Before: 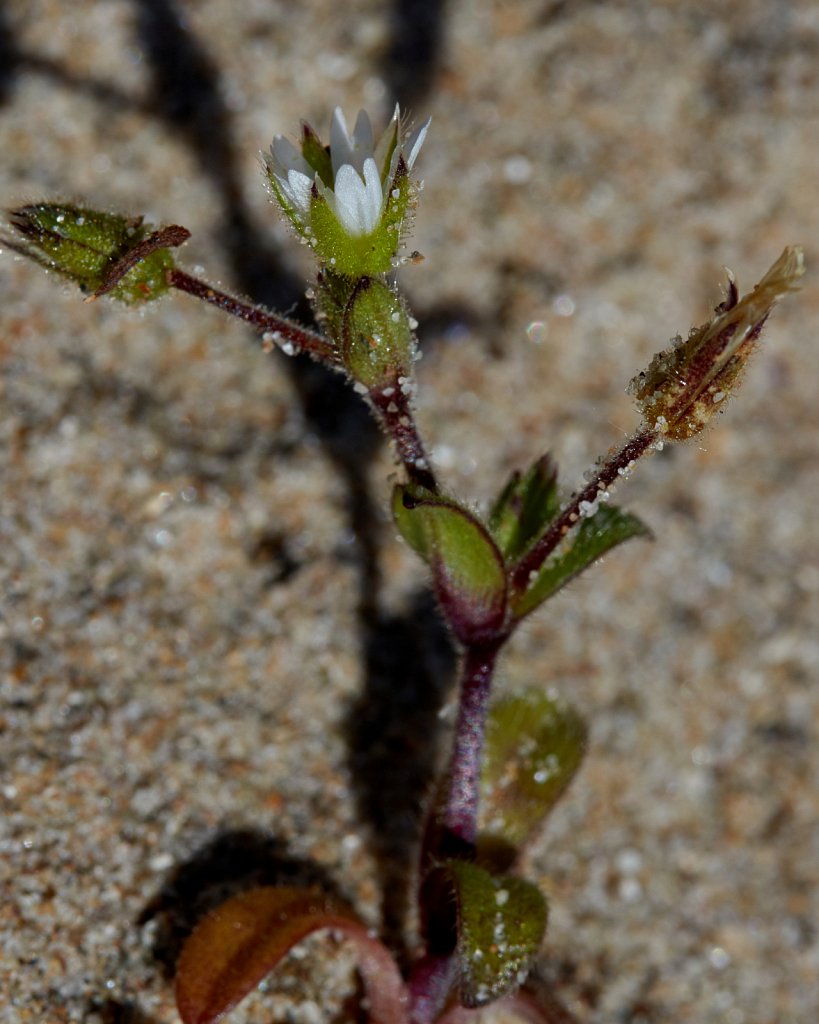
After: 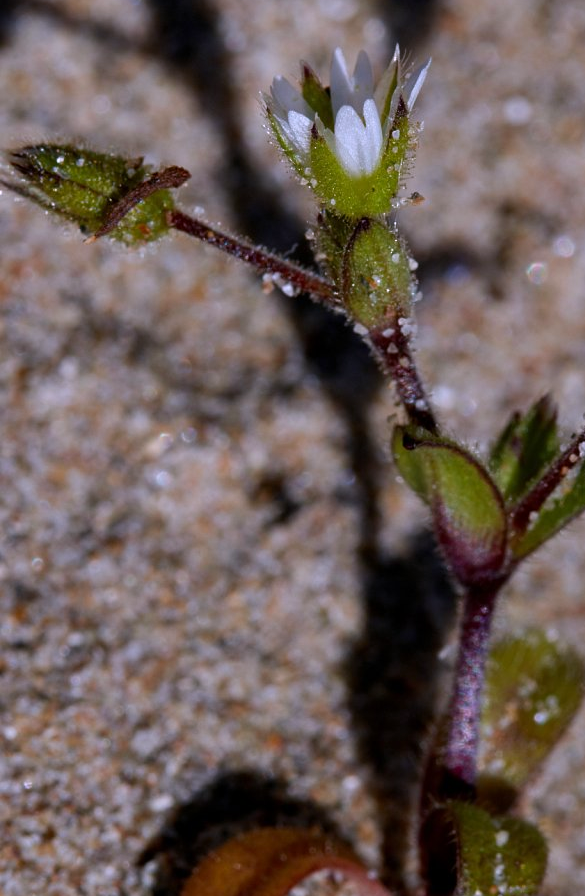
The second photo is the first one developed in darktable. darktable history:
crop: top 5.803%, right 27.864%, bottom 5.804%
white balance: red 1.042, blue 1.17
